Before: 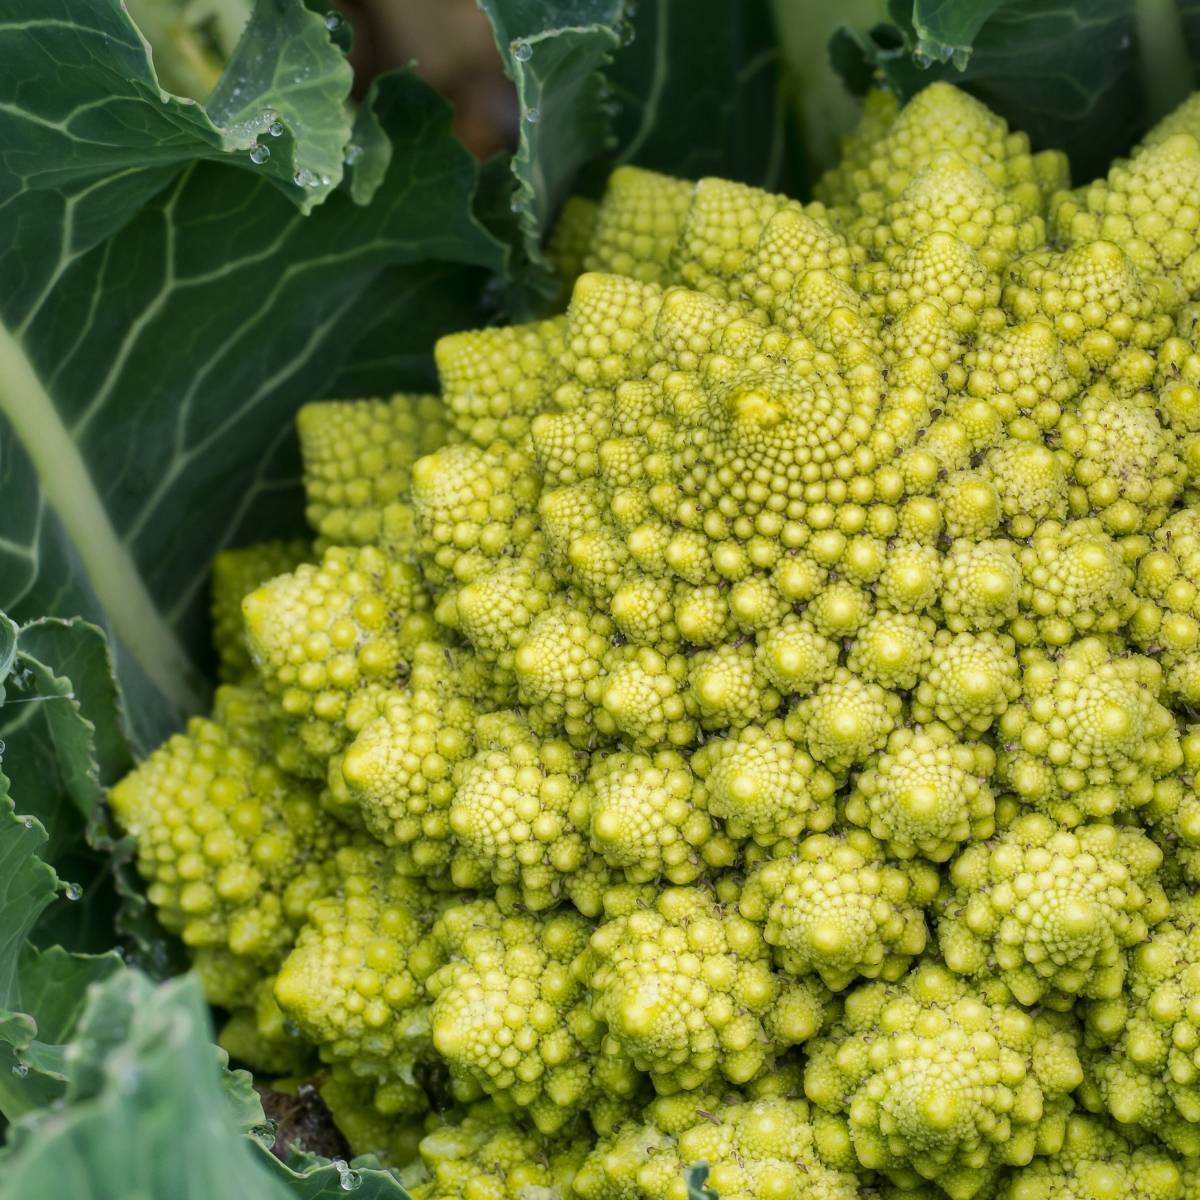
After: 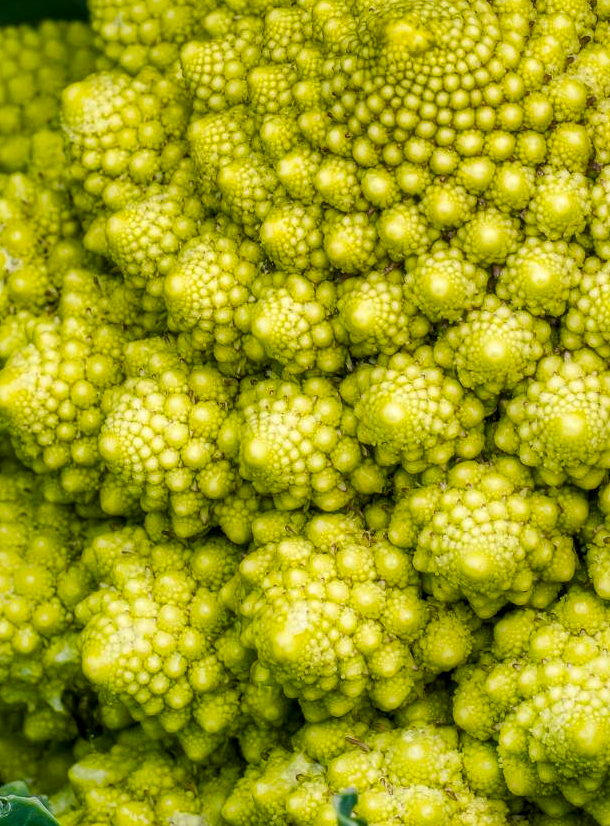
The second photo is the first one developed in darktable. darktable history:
color balance rgb: perceptual saturation grading › global saturation 40.749%, perceptual saturation grading › highlights -25.747%, perceptual saturation grading › mid-tones 34.643%, perceptual saturation grading › shadows 35.332%
crop and rotate: left 29.322%, top 31.098%, right 19.838%
local contrast: on, module defaults
